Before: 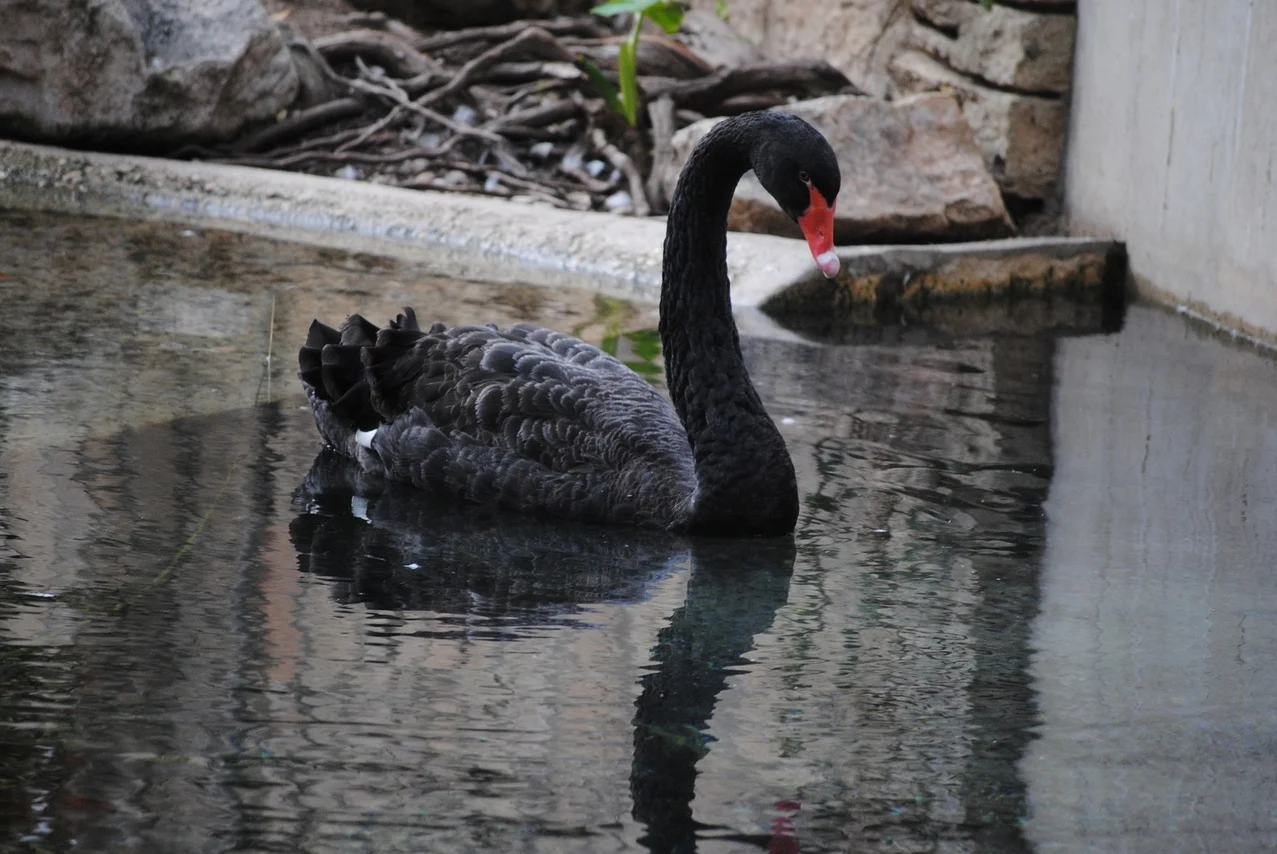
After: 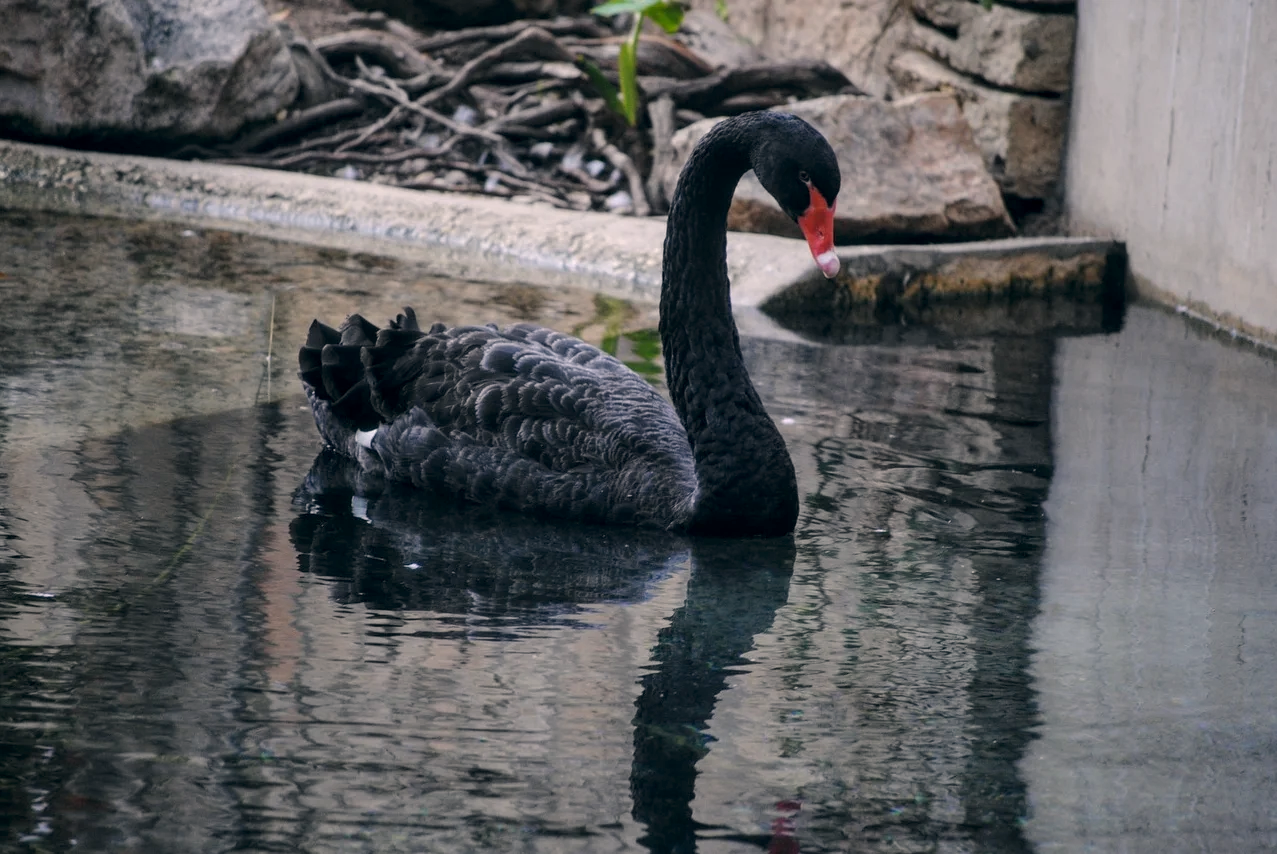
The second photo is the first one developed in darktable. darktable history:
vibrance: vibrance 10%
local contrast: on, module defaults
color correction: highlights a* 5.38, highlights b* 5.3, shadows a* -4.26, shadows b* -5.11
